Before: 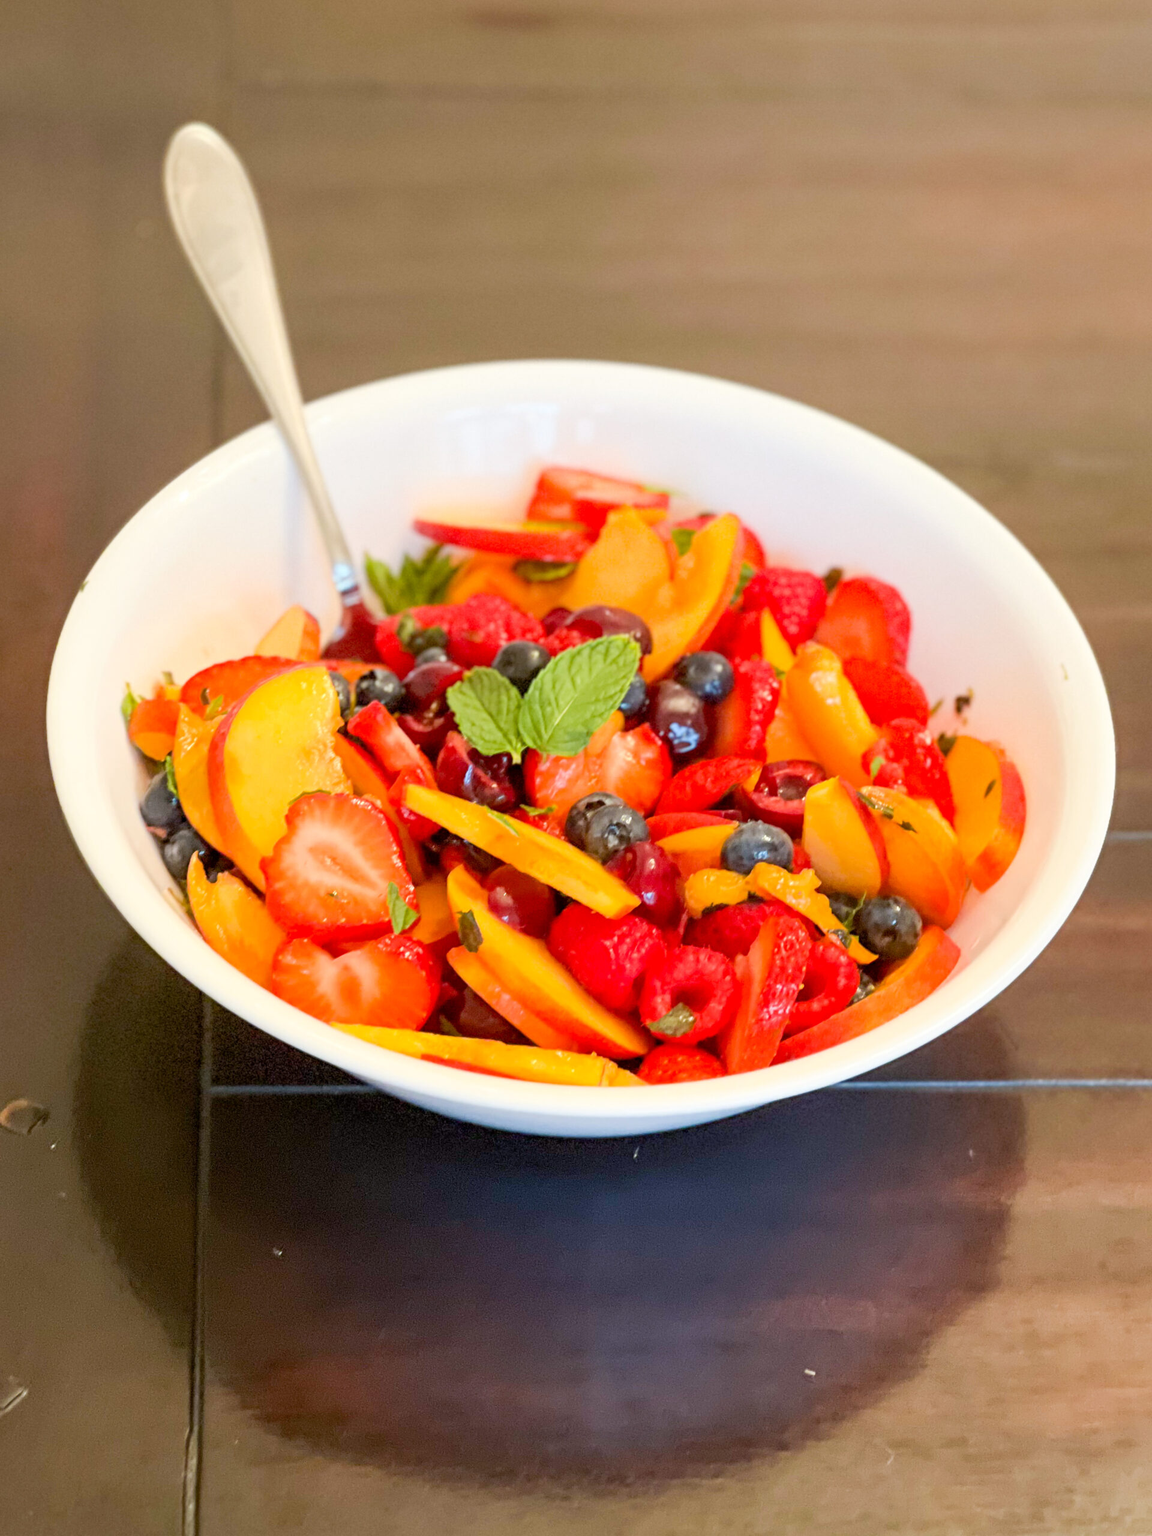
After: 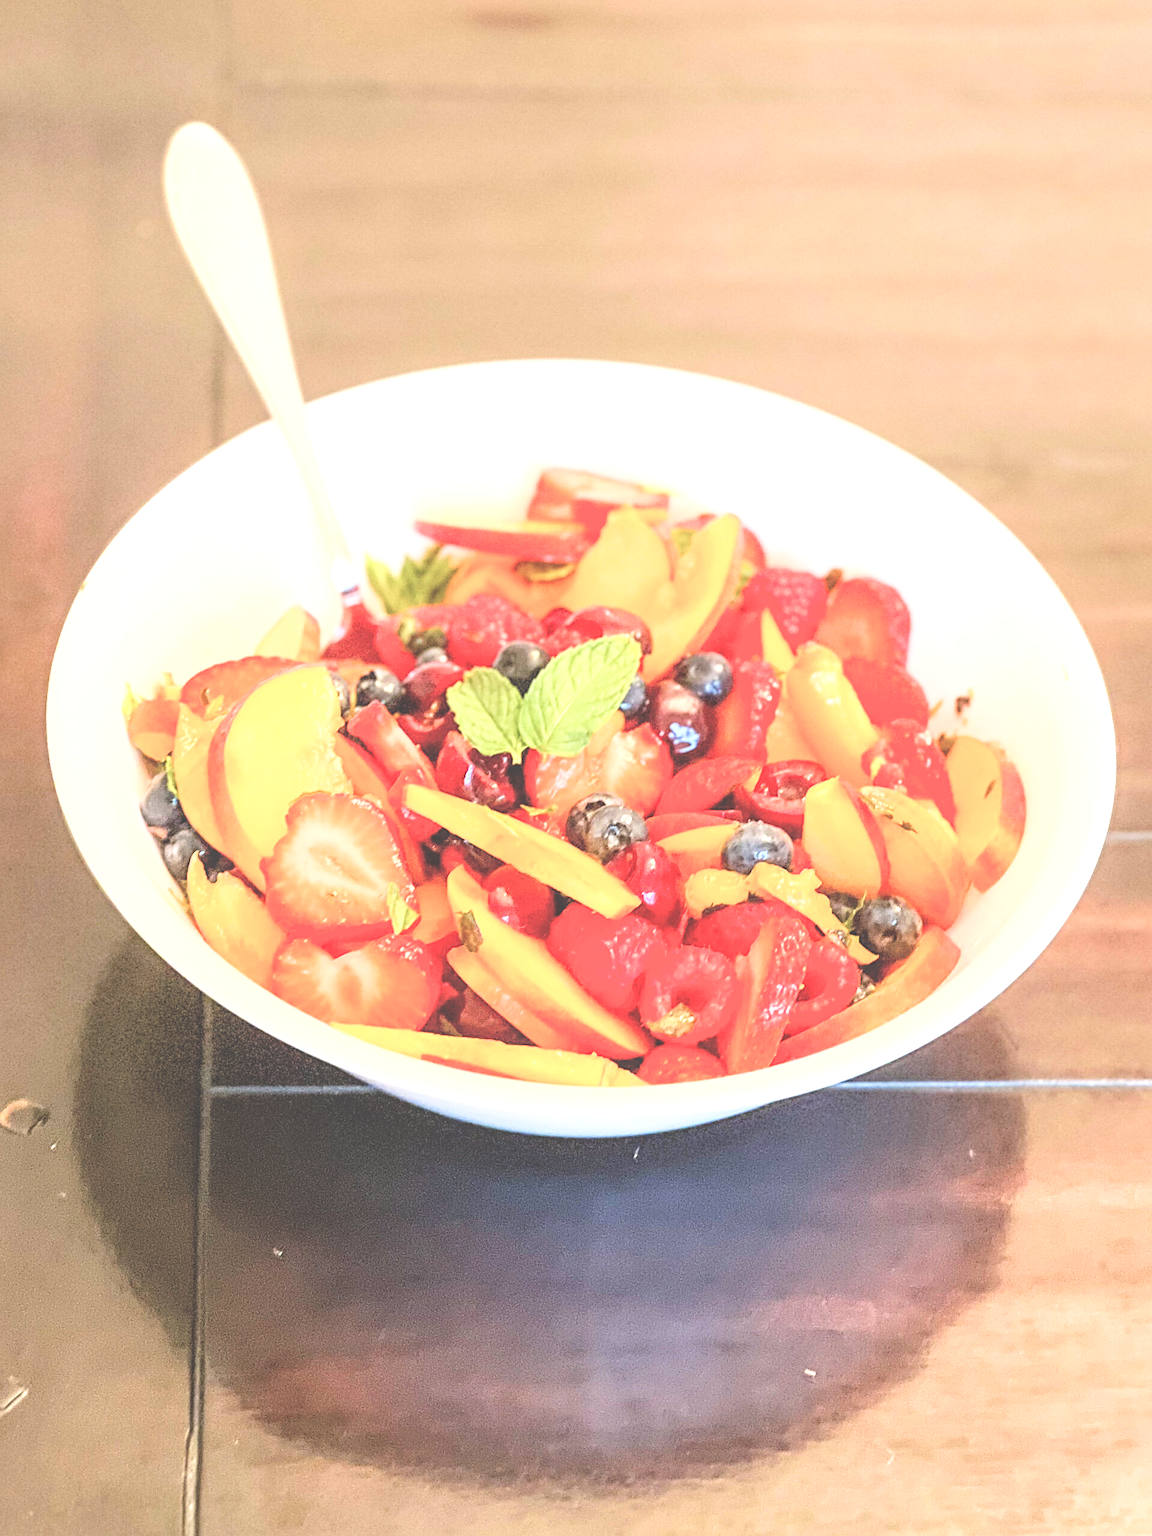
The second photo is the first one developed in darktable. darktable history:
local contrast: highlights 92%, shadows 89%, detail 160%, midtone range 0.2
sharpen: on, module defaults
exposure: black level correction -0.042, exposure 0.063 EV, compensate highlight preservation false
color balance rgb: highlights gain › chroma 0.929%, highlights gain › hue 27.06°, linear chroma grading › global chroma 0.861%, perceptual saturation grading › global saturation 0.914%, perceptual saturation grading › highlights -30.268%, perceptual saturation grading › shadows 20.511%
base curve: curves: ch0 [(0, 0.003) (0.001, 0.002) (0.006, 0.004) (0.02, 0.022) (0.048, 0.086) (0.094, 0.234) (0.162, 0.431) (0.258, 0.629) (0.385, 0.8) (0.548, 0.918) (0.751, 0.988) (1, 1)]
